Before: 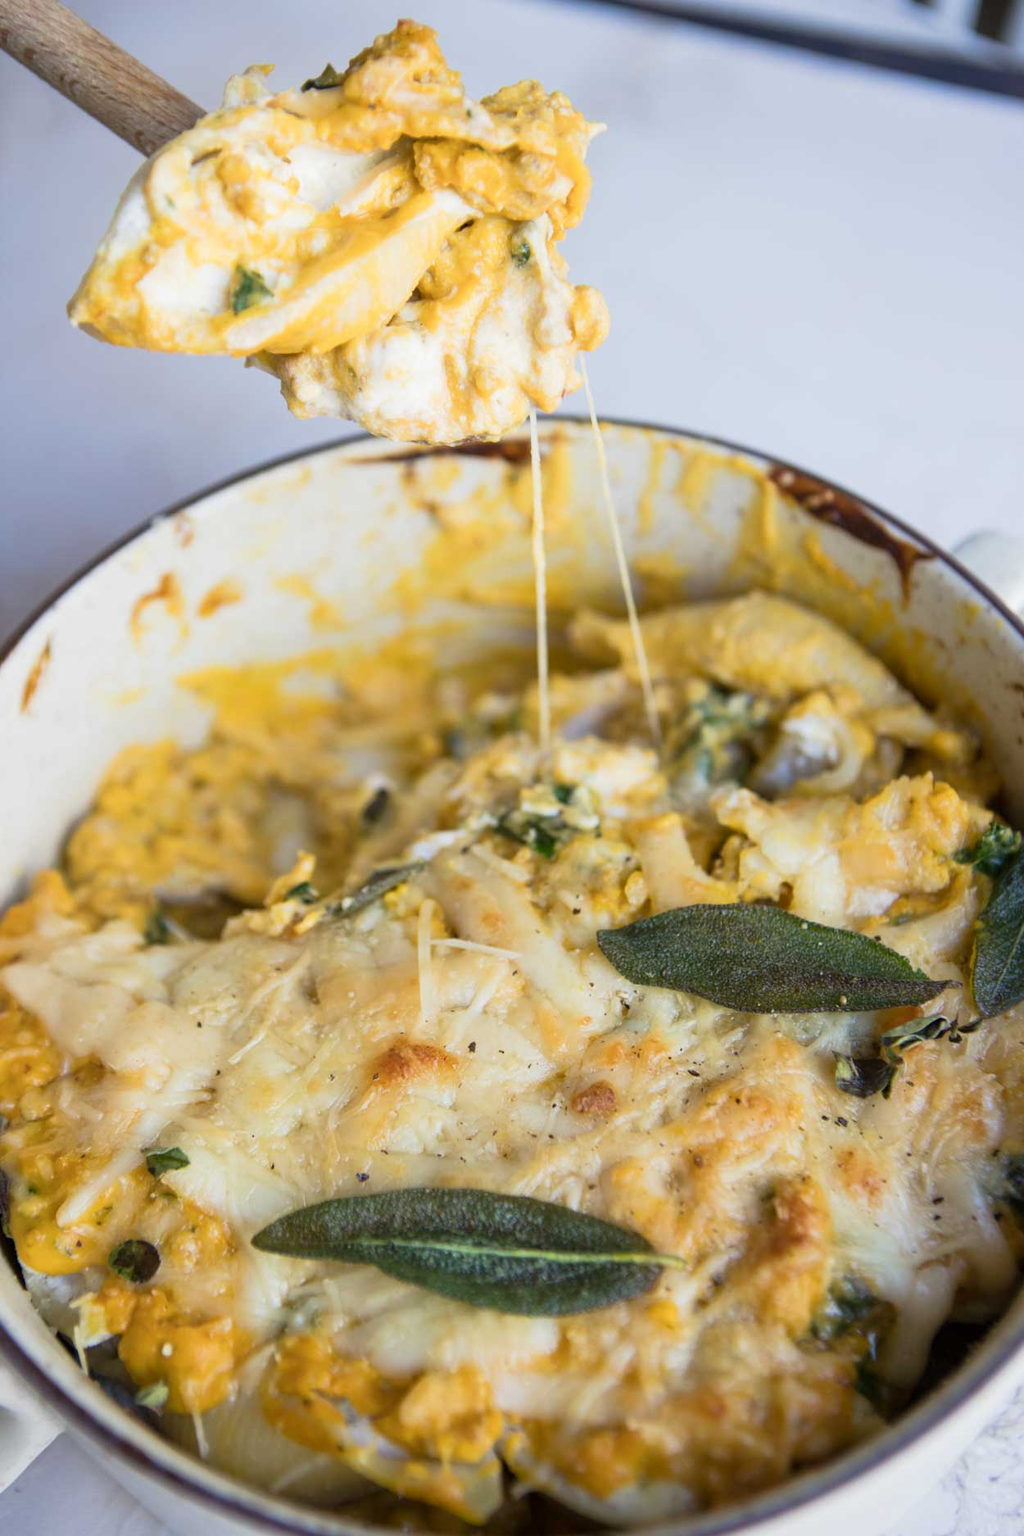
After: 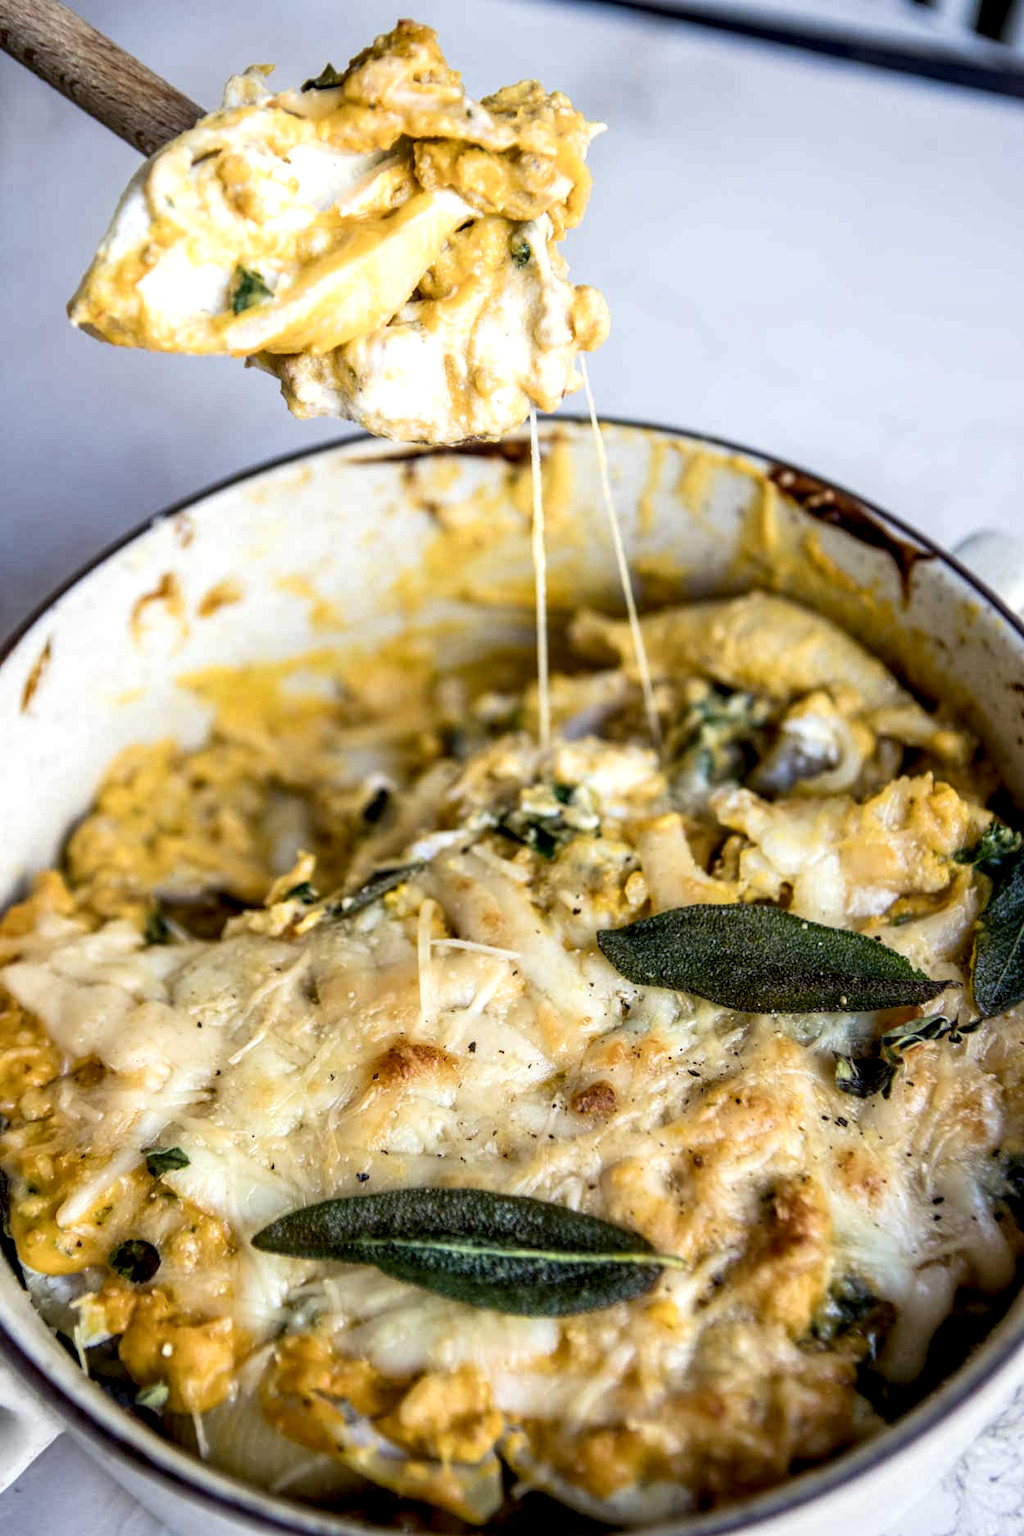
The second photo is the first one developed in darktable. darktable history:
local contrast: highlights 18%, detail 187%
